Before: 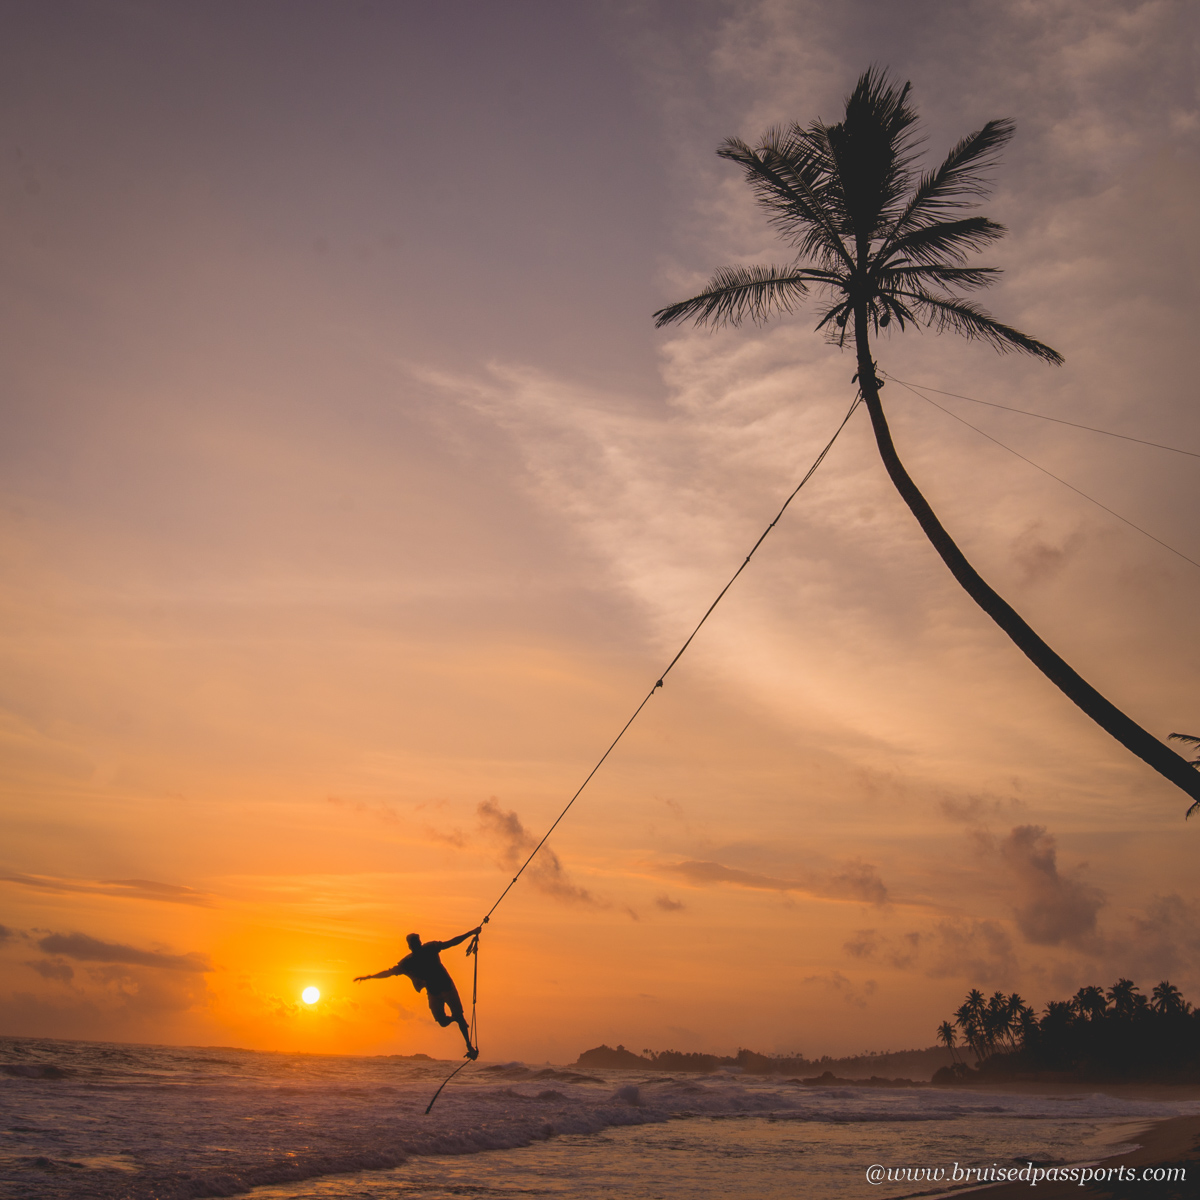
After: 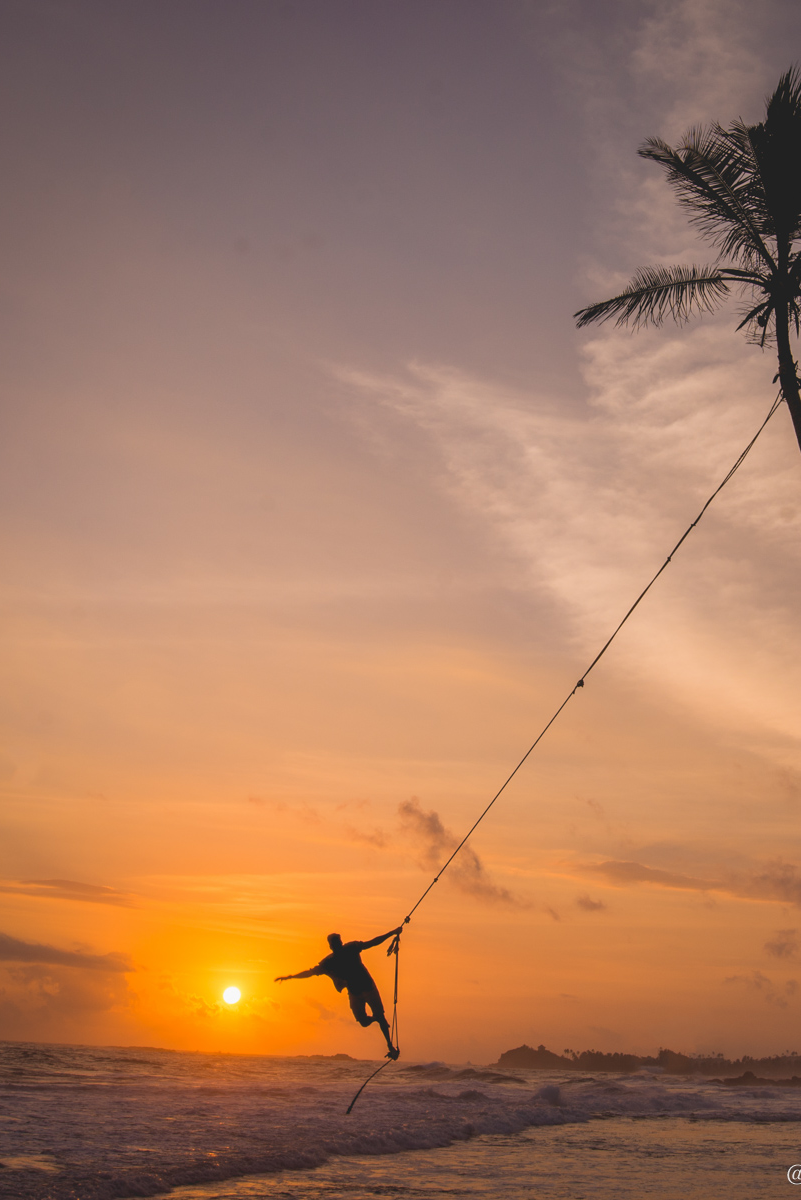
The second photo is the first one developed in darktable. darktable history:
crop and rotate: left 6.627%, right 26.576%
